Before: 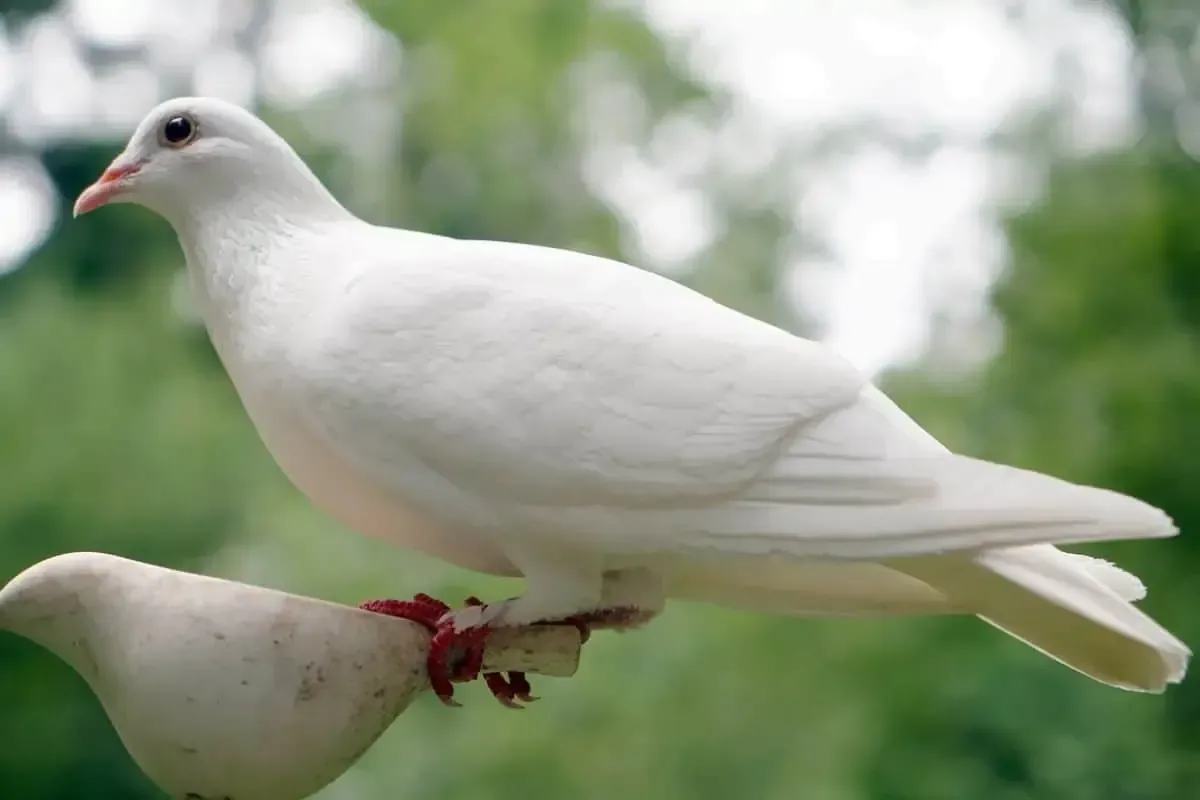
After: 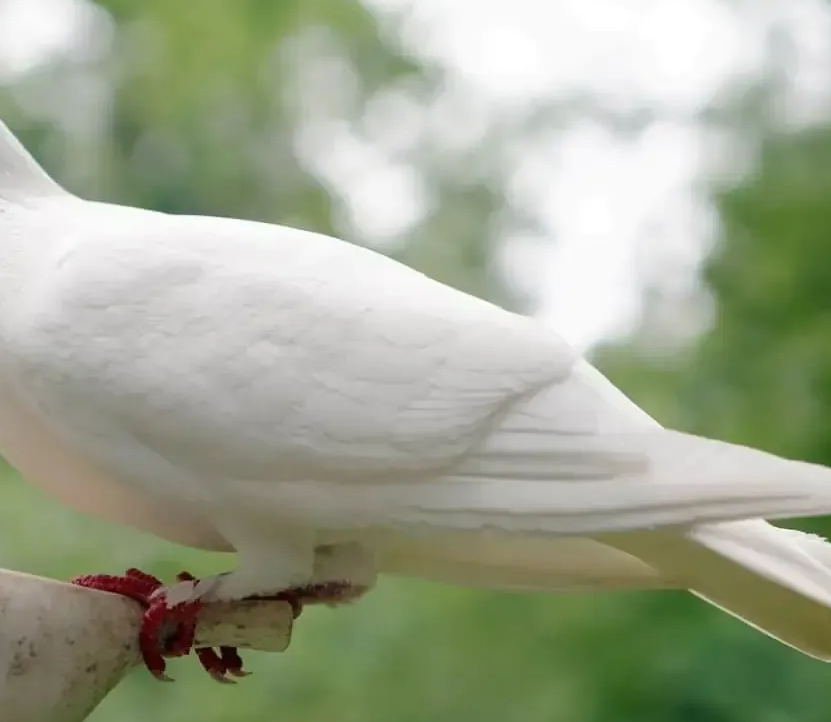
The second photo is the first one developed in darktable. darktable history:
crop and rotate: left 24.058%, top 3.2%, right 6.667%, bottom 6.475%
